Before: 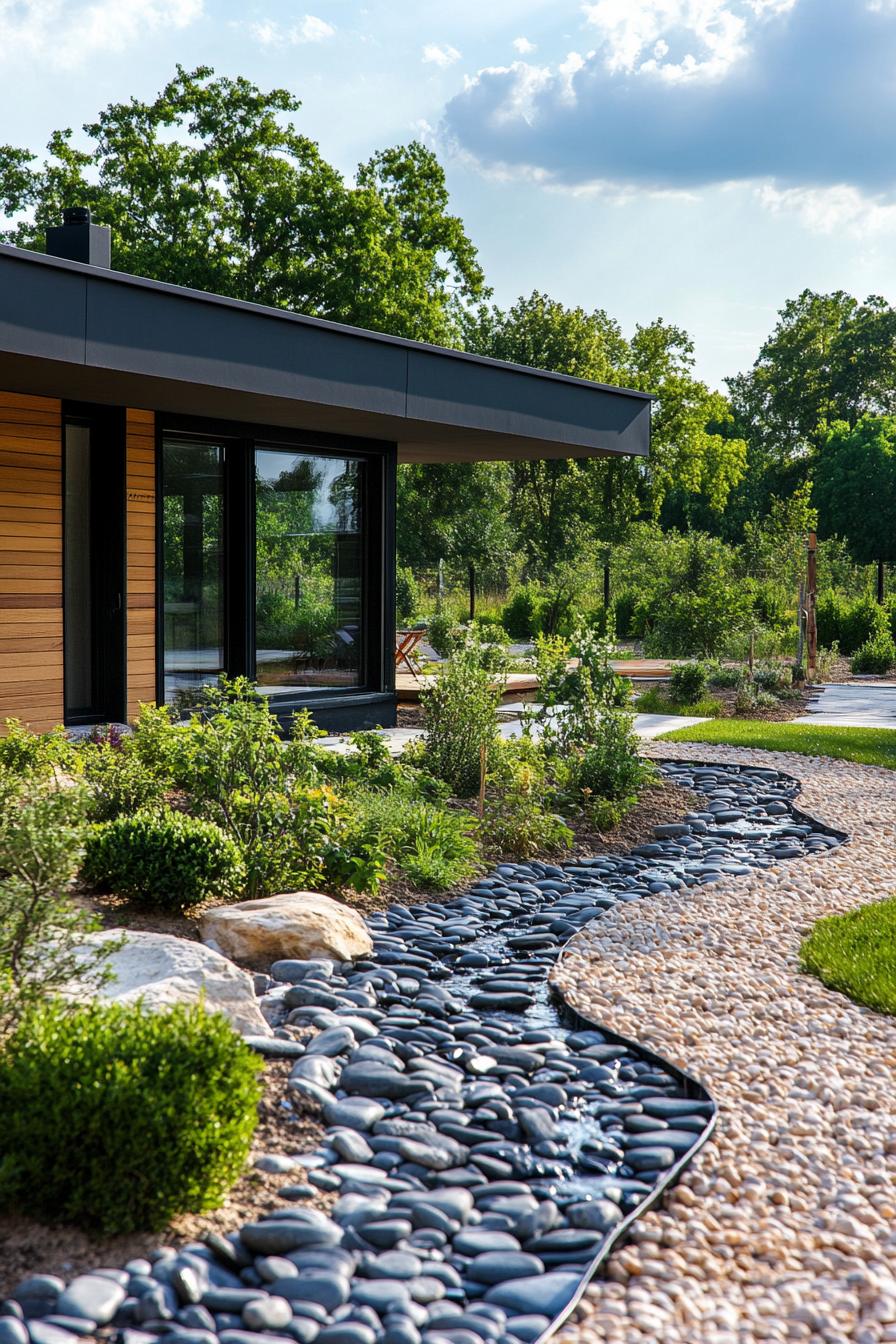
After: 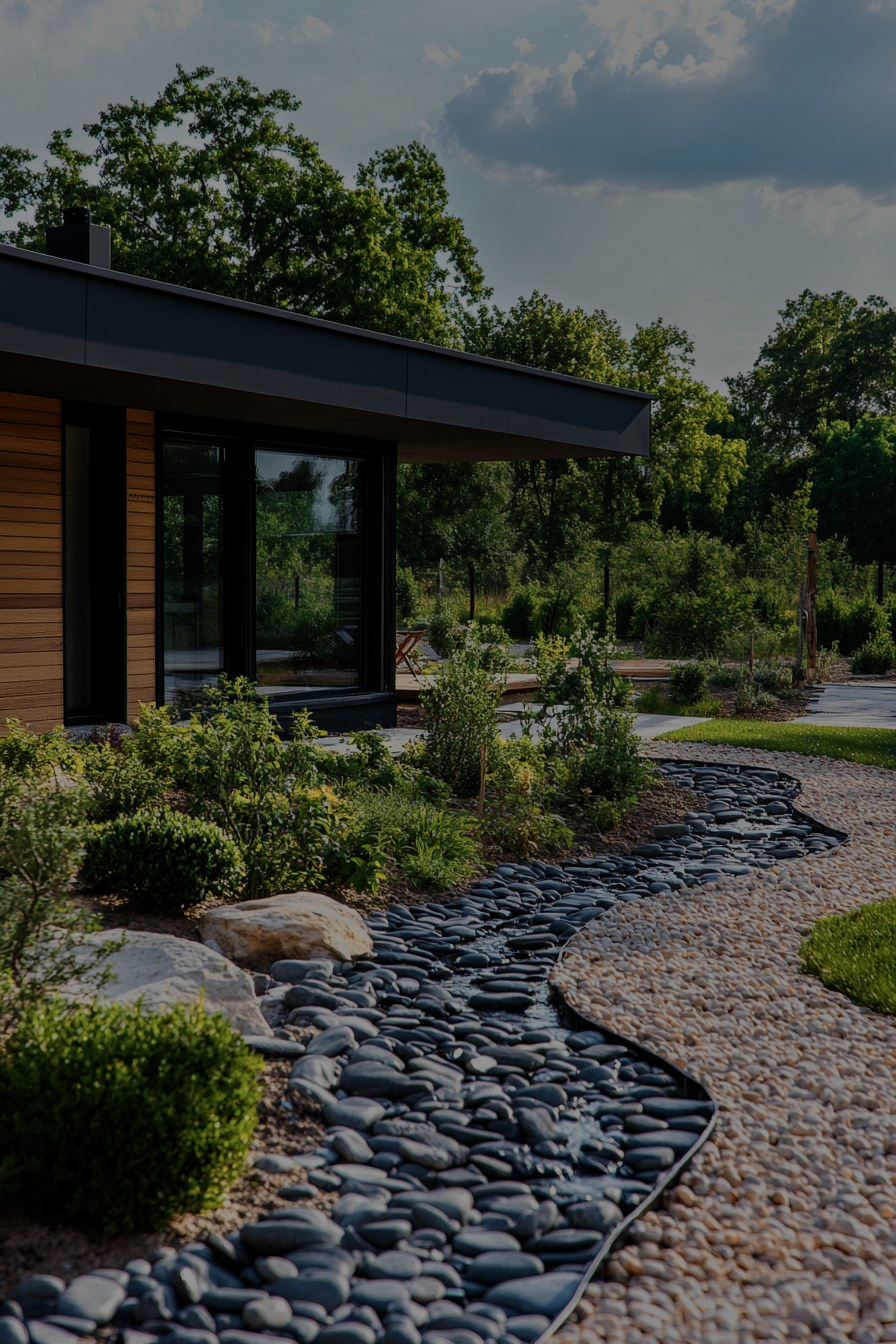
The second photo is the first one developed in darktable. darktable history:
exposure: black level correction 0.001, exposure -0.123 EV, compensate exposure bias true, compensate highlight preservation false
tone equalizer: -8 EV -1.99 EV, -7 EV -1.99 EV, -6 EV -1.99 EV, -5 EV -1.99 EV, -4 EV -1.96 EV, -3 EV -1.99 EV, -2 EV -1.99 EV, -1 EV -1.62 EV, +0 EV -2 EV
color zones: curves: ch0 [(0.018, 0.548) (0.224, 0.64) (0.425, 0.447) (0.675, 0.575) (0.732, 0.579)]; ch1 [(0.066, 0.487) (0.25, 0.5) (0.404, 0.43) (0.75, 0.421) (0.956, 0.421)]; ch2 [(0.044, 0.561) (0.215, 0.465) (0.399, 0.544) (0.465, 0.548) (0.614, 0.447) (0.724, 0.43) (0.882, 0.623) (0.956, 0.632)]
